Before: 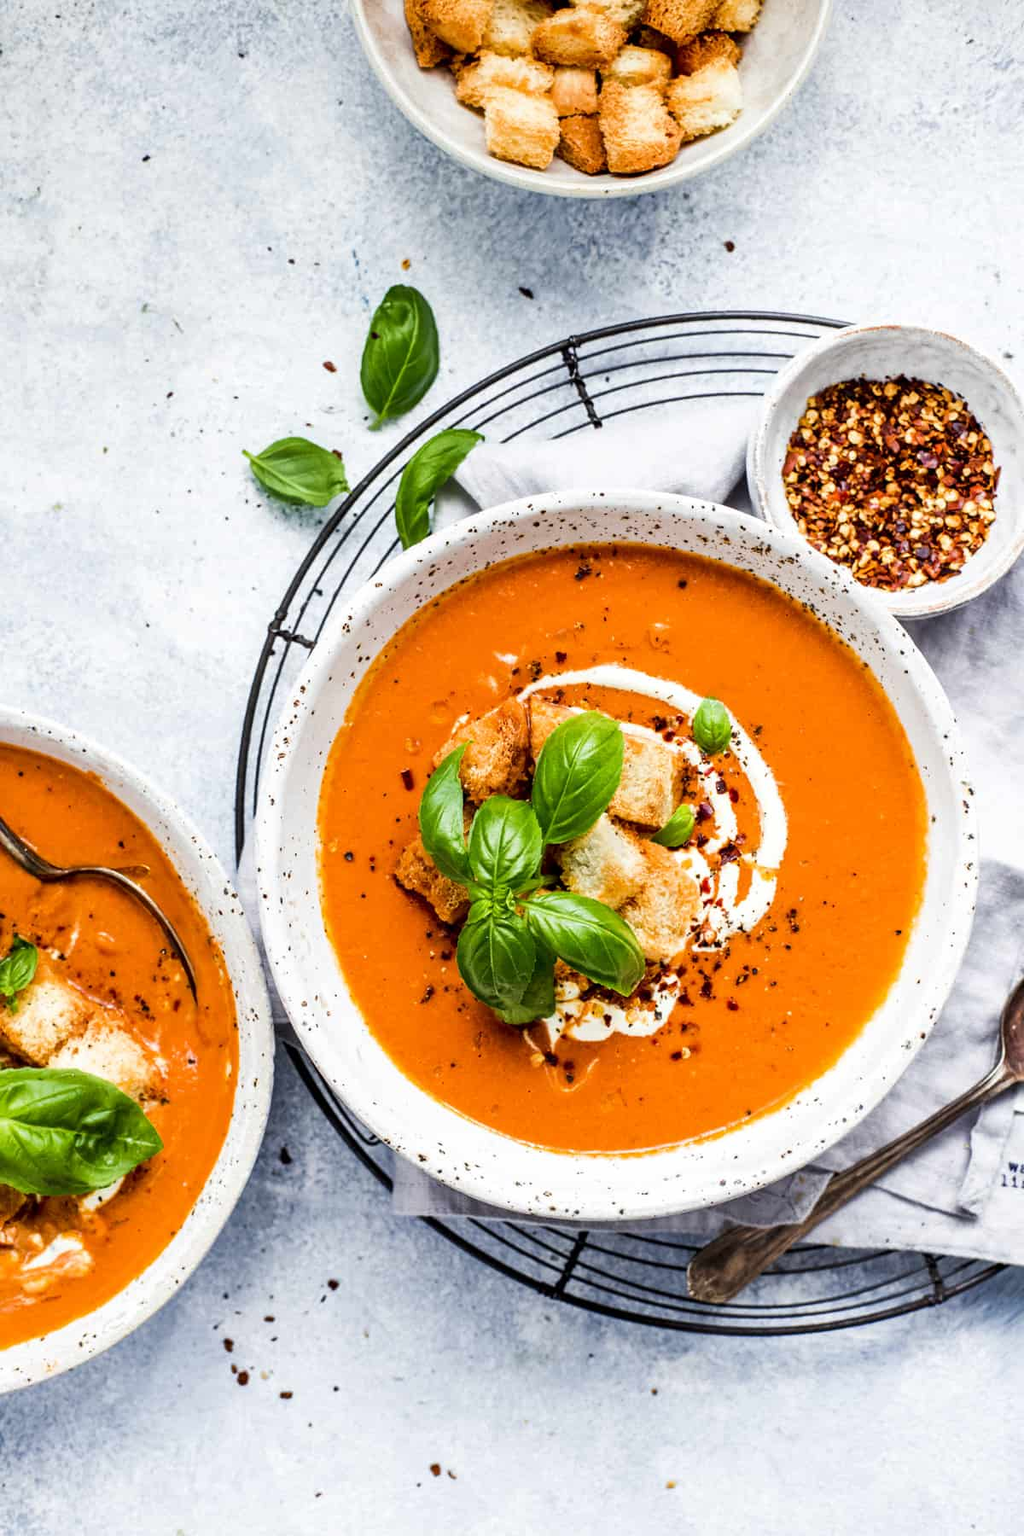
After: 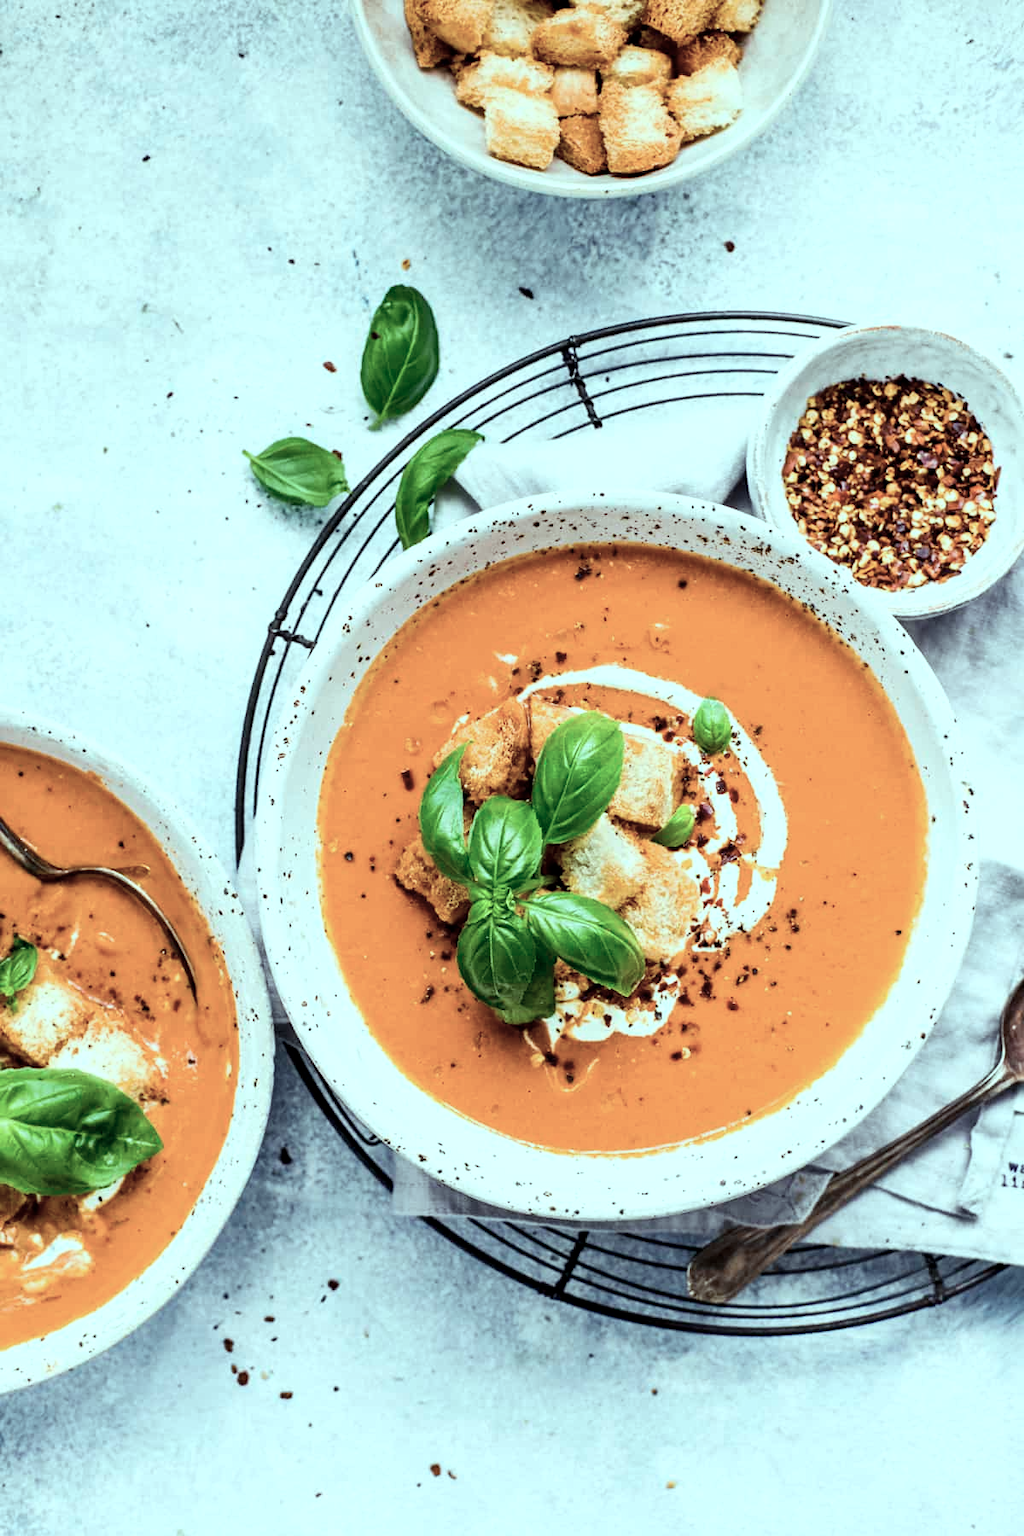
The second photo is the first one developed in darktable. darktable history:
contrast brightness saturation: contrast 0.1, saturation -0.36
color balance rgb: shadows lift › chroma 7.23%, shadows lift › hue 246.48°, highlights gain › chroma 5.38%, highlights gain › hue 196.93°, white fulcrum 1 EV
